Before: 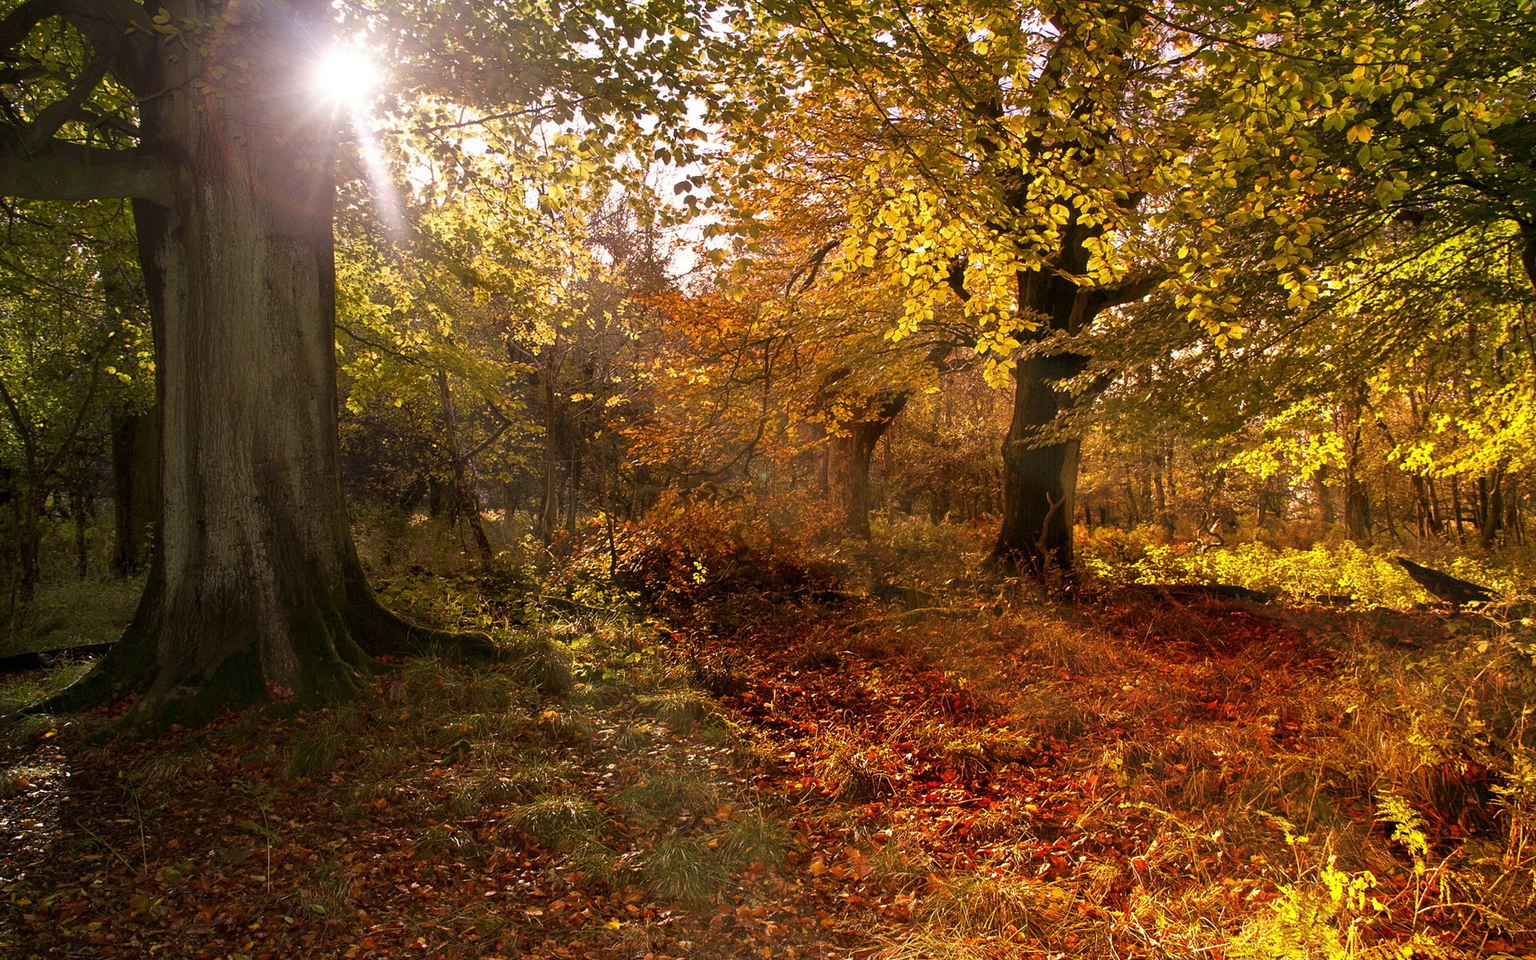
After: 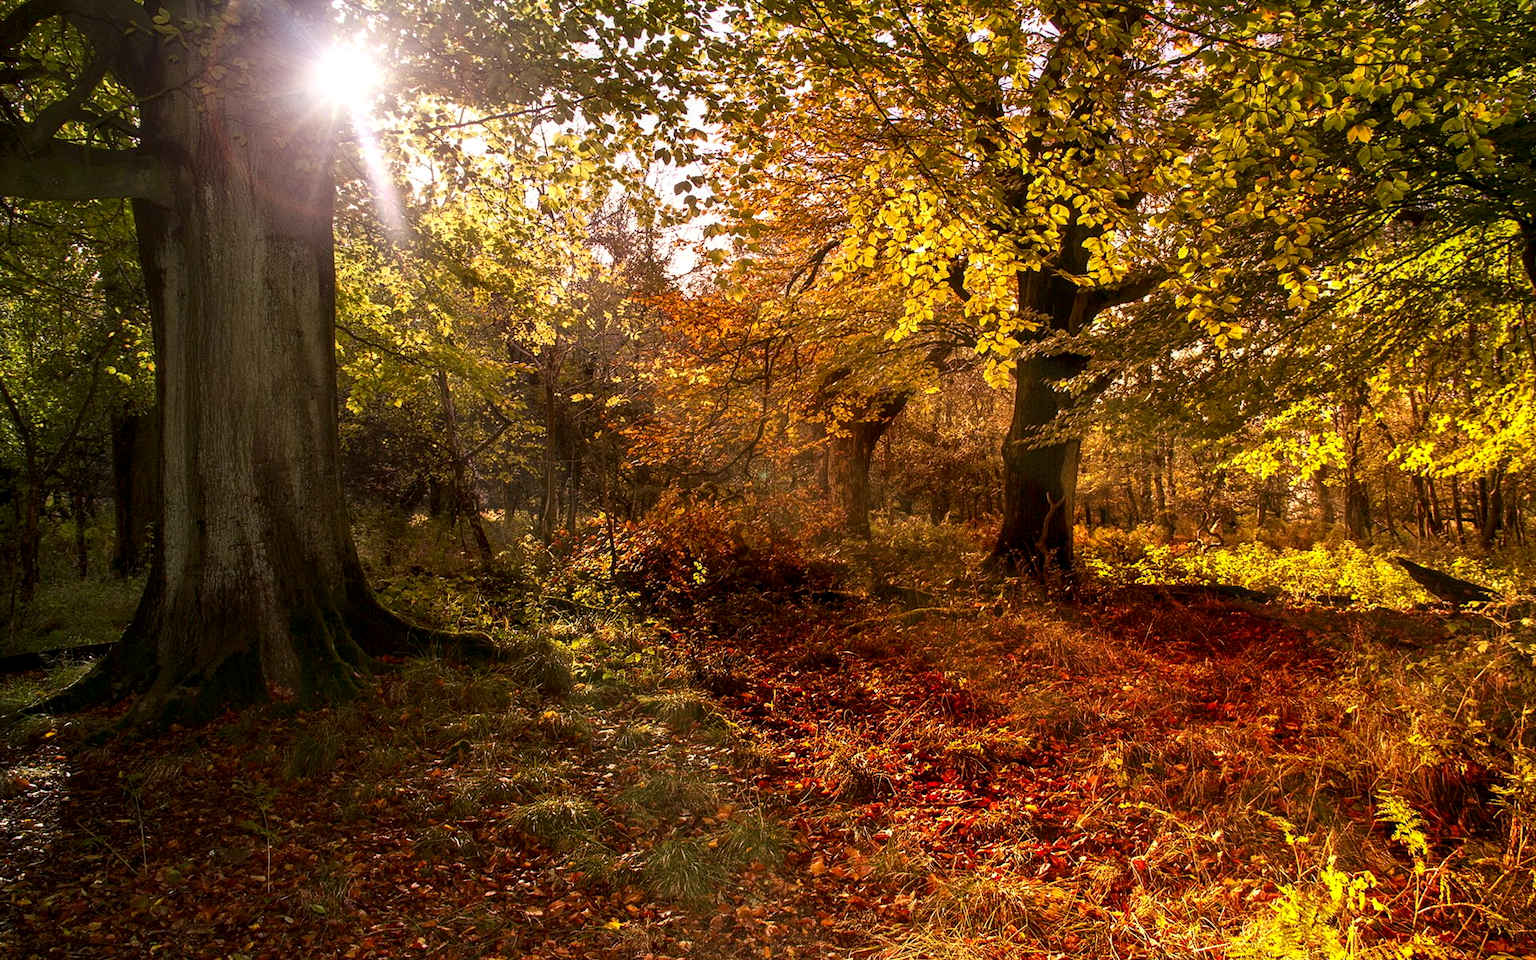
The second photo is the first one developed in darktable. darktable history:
local contrast: on, module defaults
contrast brightness saturation: contrast 0.15, brightness -0.01, saturation 0.1
